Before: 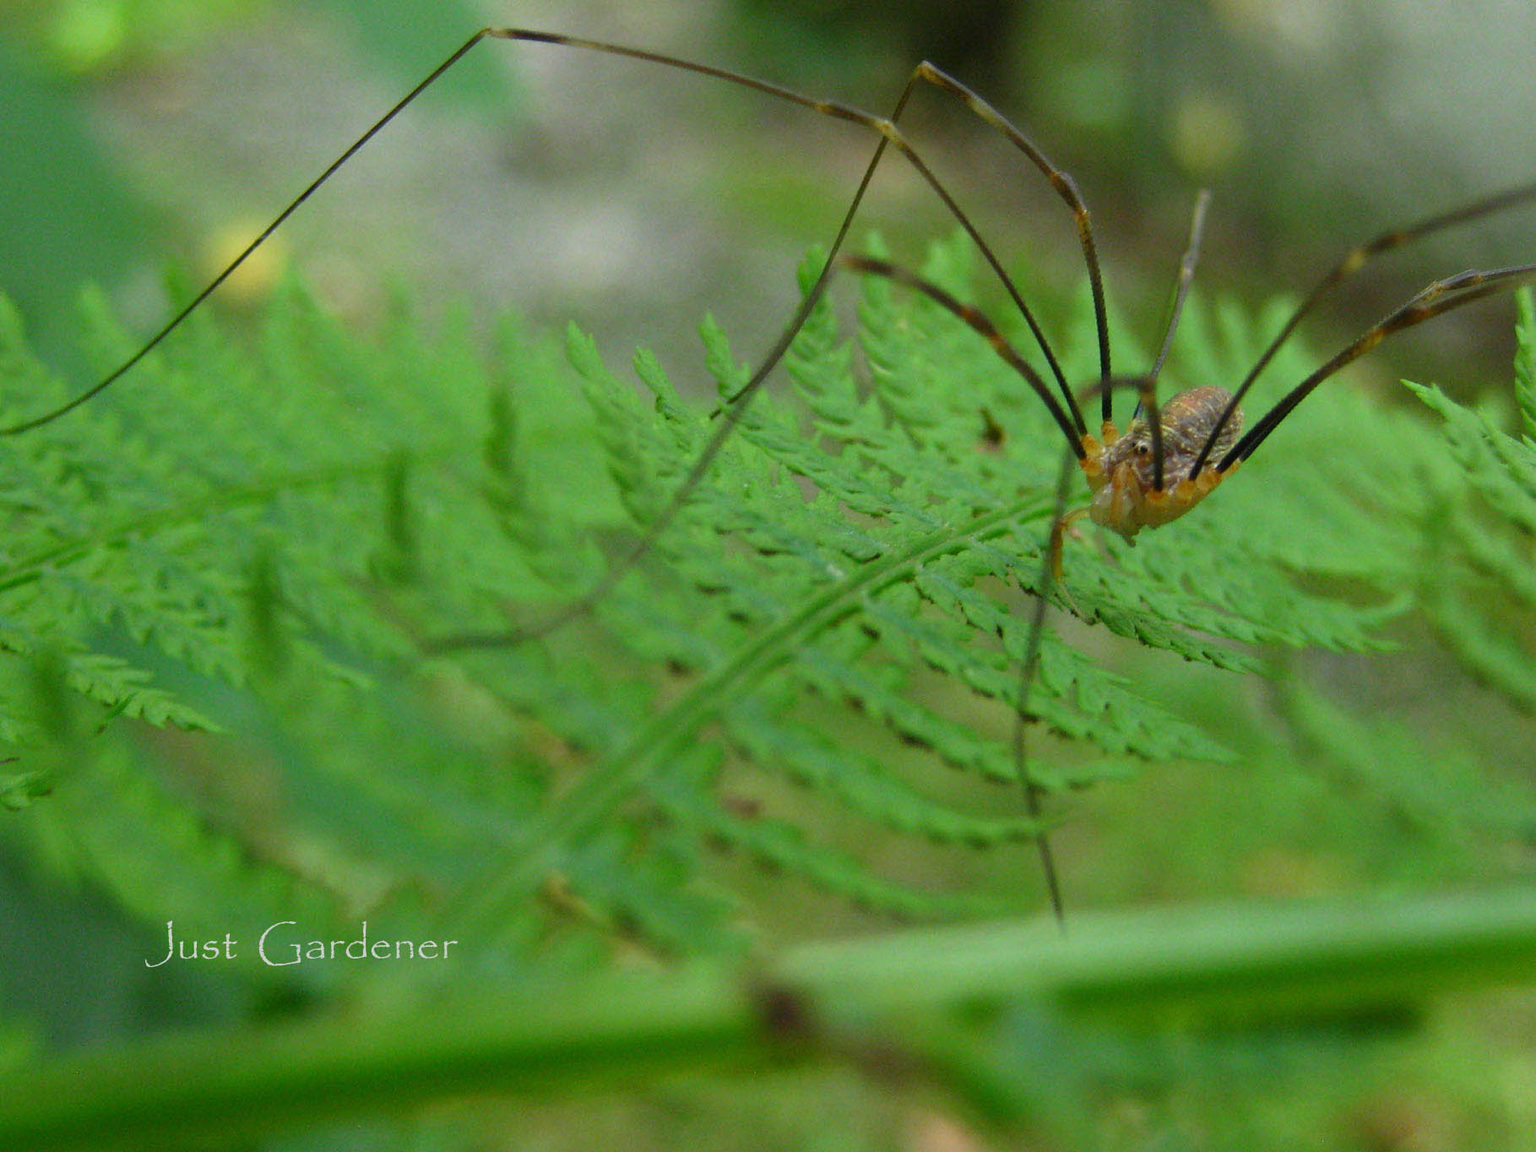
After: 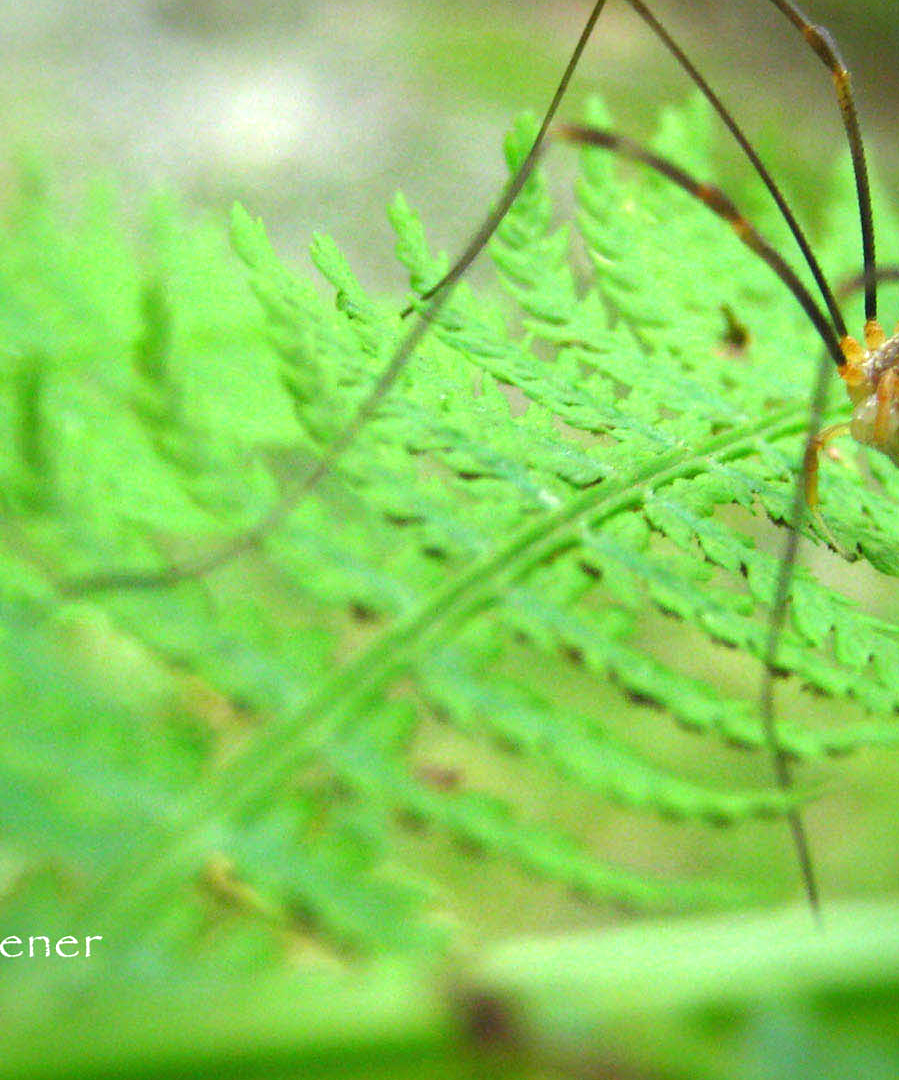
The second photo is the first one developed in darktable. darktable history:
vignetting: fall-off start 75.48%, brightness -0.366, saturation 0.005, width/height ratio 1.076
crop and rotate: angle 0.016°, left 24.232%, top 13.069%, right 26.28%, bottom 7.717%
exposure: black level correction 0, exposure 1.411 EV, compensate highlight preservation false
